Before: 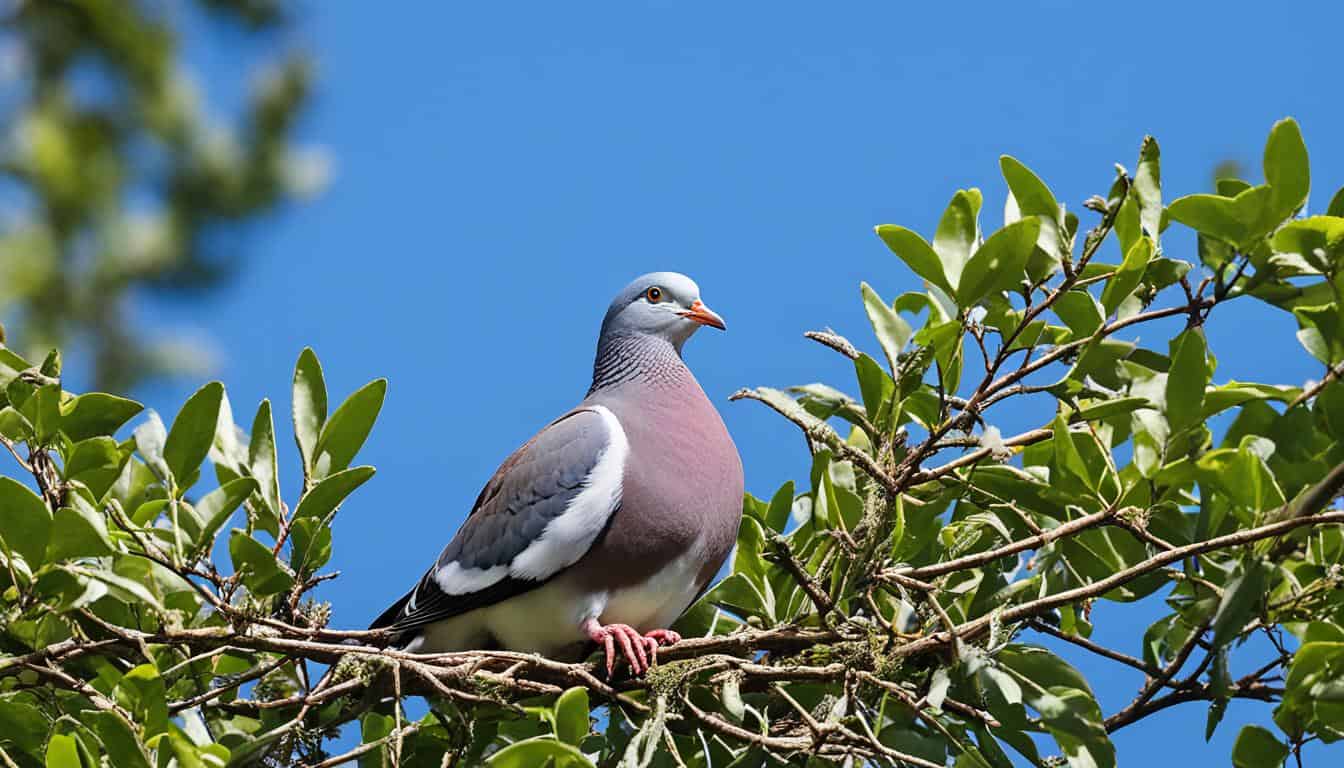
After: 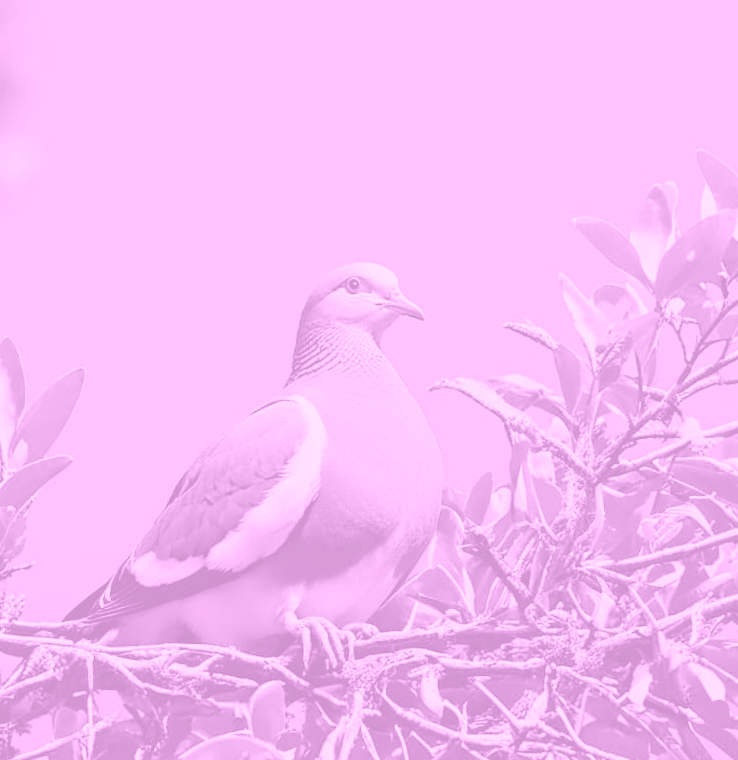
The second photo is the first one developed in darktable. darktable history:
colorize: hue 331.2°, saturation 75%, source mix 30.28%, lightness 70.52%, version 1
crop: left 21.674%, right 22.086%
color calibration: x 0.37, y 0.382, temperature 4313.32 K
rotate and perspective: rotation 0.226°, lens shift (vertical) -0.042, crop left 0.023, crop right 0.982, crop top 0.006, crop bottom 0.994
